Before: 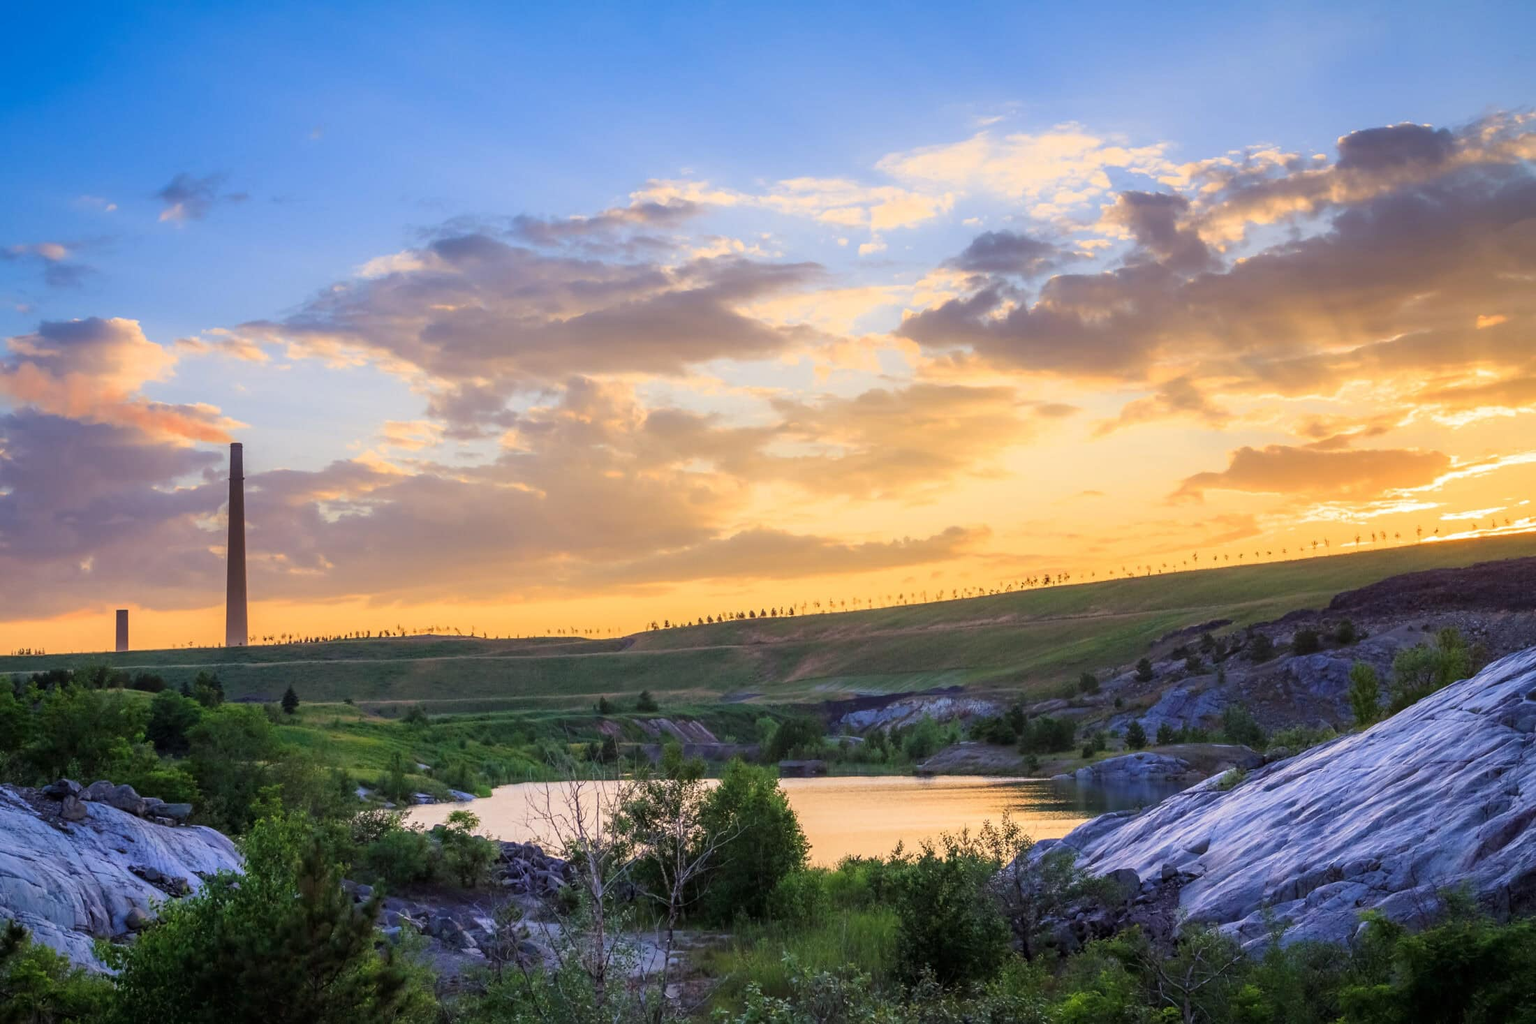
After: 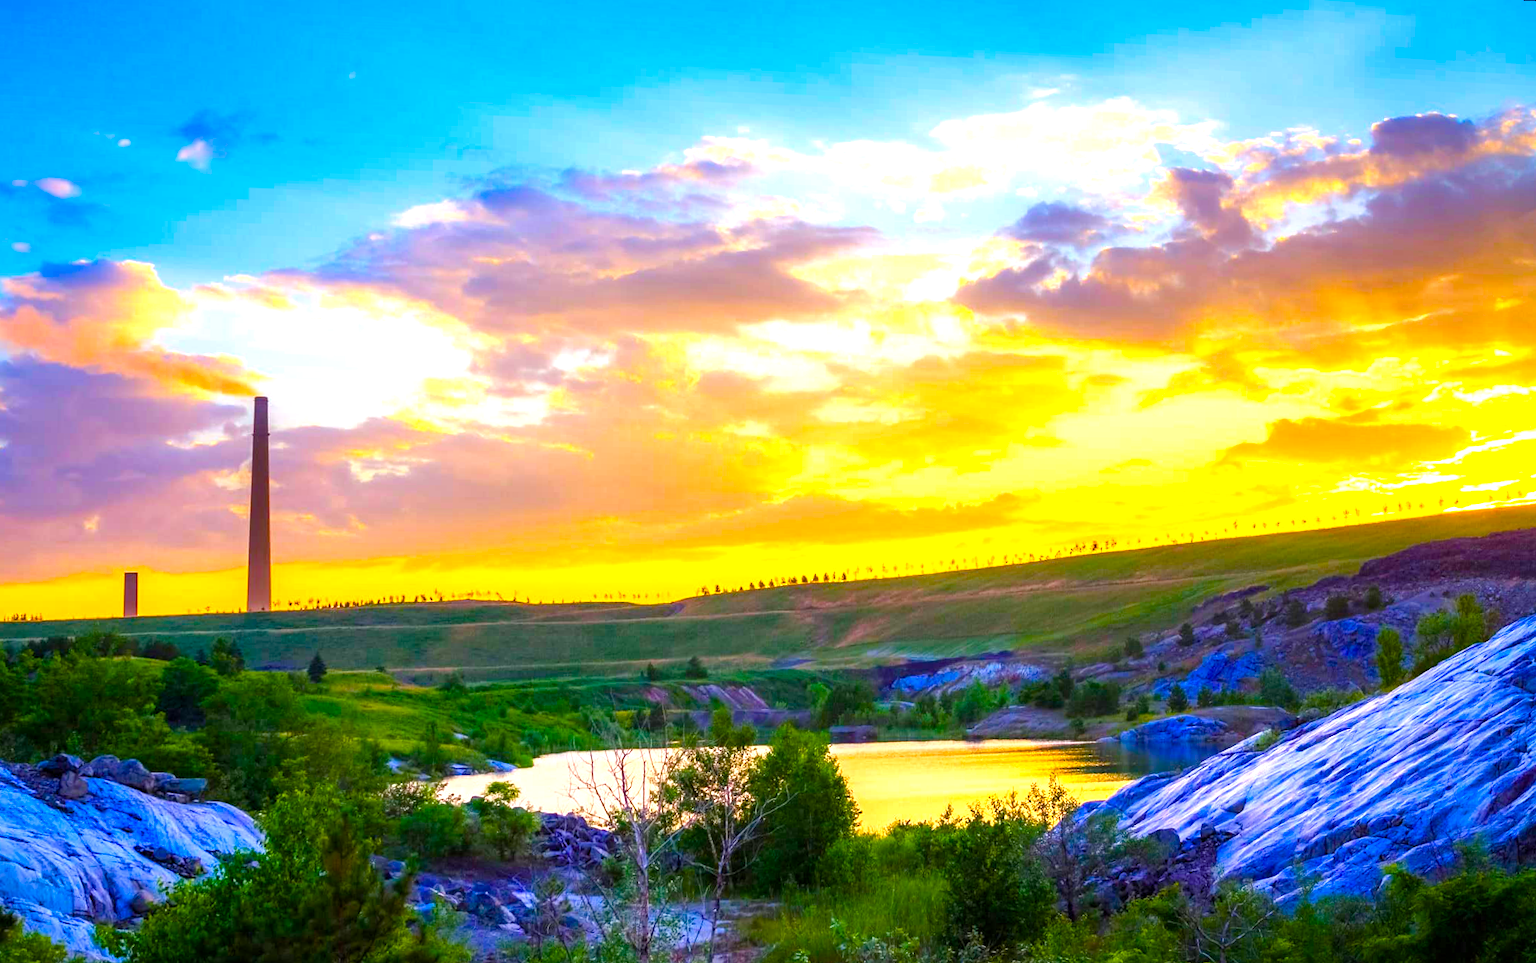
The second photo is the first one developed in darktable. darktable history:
rotate and perspective: rotation 0.679°, lens shift (horizontal) 0.136, crop left 0.009, crop right 0.991, crop top 0.078, crop bottom 0.95
color balance rgb: linear chroma grading › global chroma 25%, perceptual saturation grading › global saturation 40%, perceptual saturation grading › highlights -50%, perceptual saturation grading › shadows 30%, perceptual brilliance grading › global brilliance 25%, global vibrance 60%
